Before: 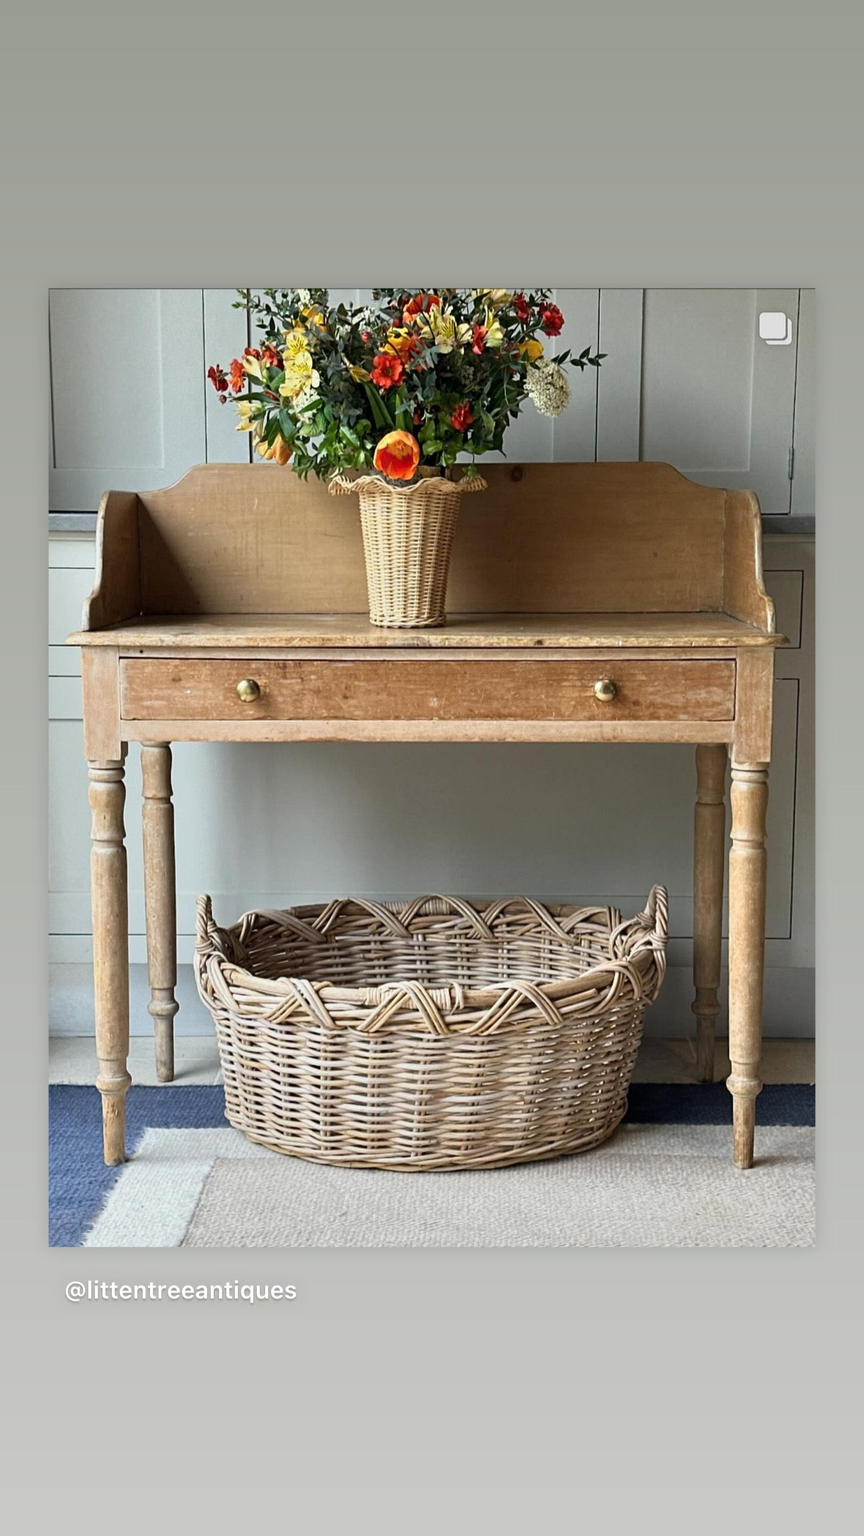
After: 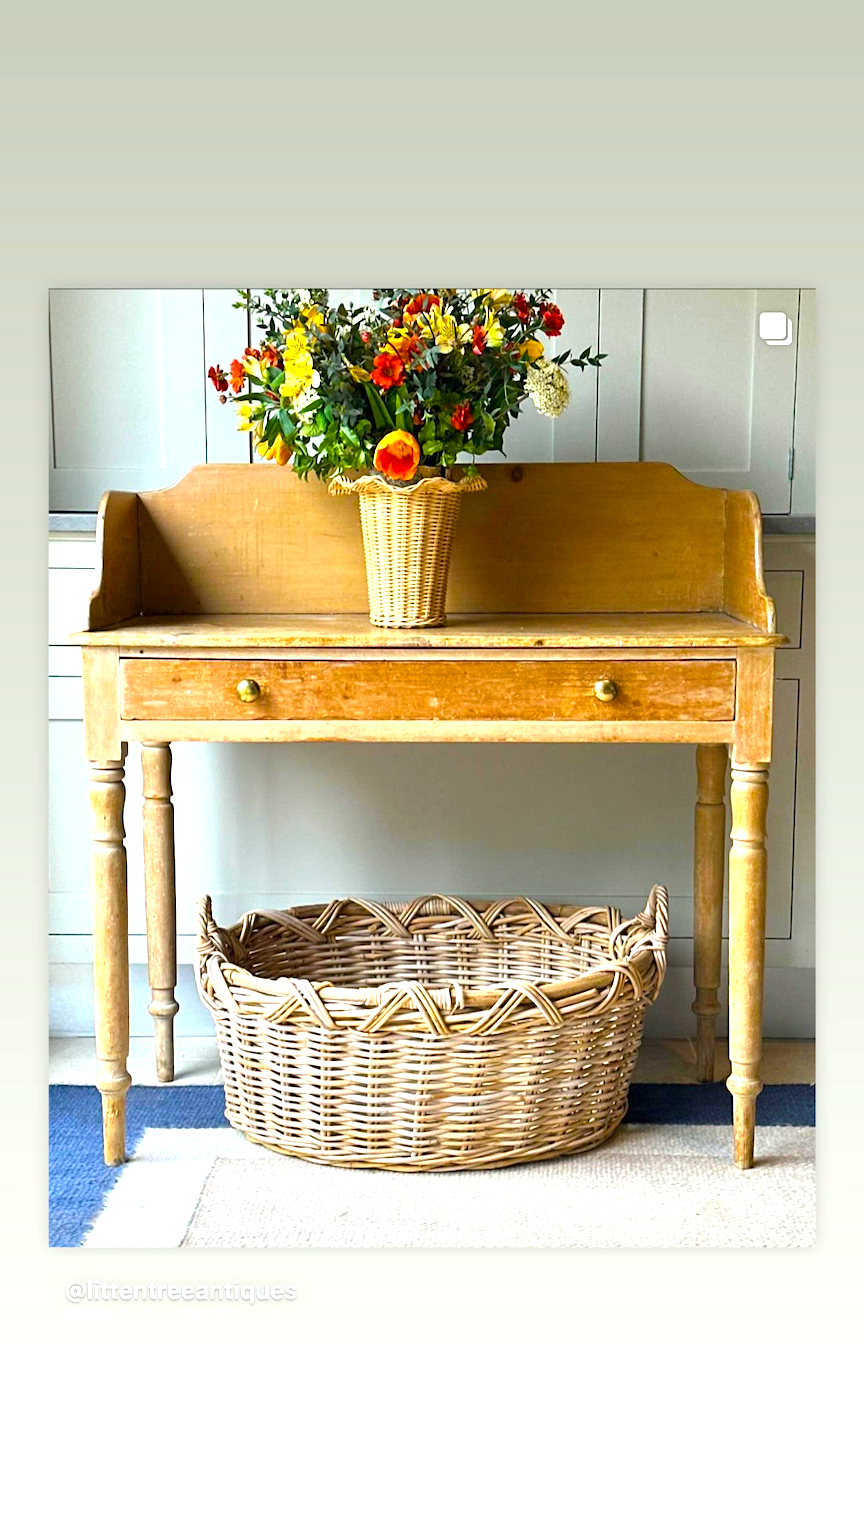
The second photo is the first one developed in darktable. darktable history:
color balance rgb: shadows lift › chroma 0.789%, shadows lift › hue 110.39°, linear chroma grading › global chroma 24.761%, perceptual saturation grading › global saturation 31.105%, perceptual brilliance grading › global brilliance 10.728%, global vibrance 5.223%
exposure: exposure 0.518 EV, compensate highlight preservation false
